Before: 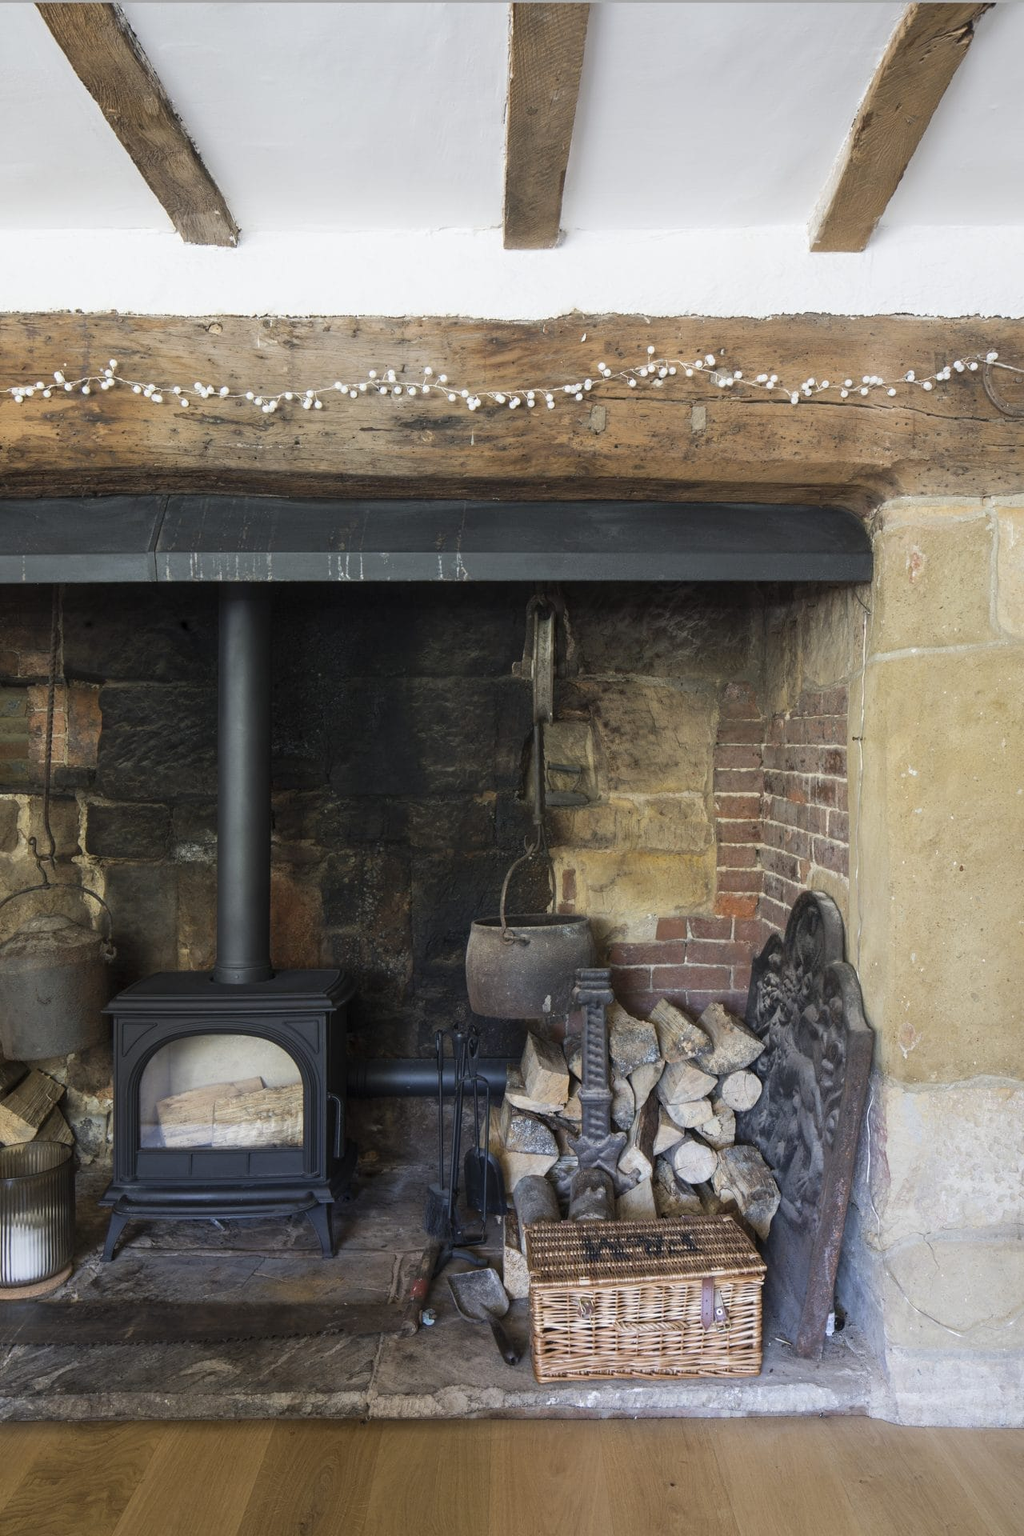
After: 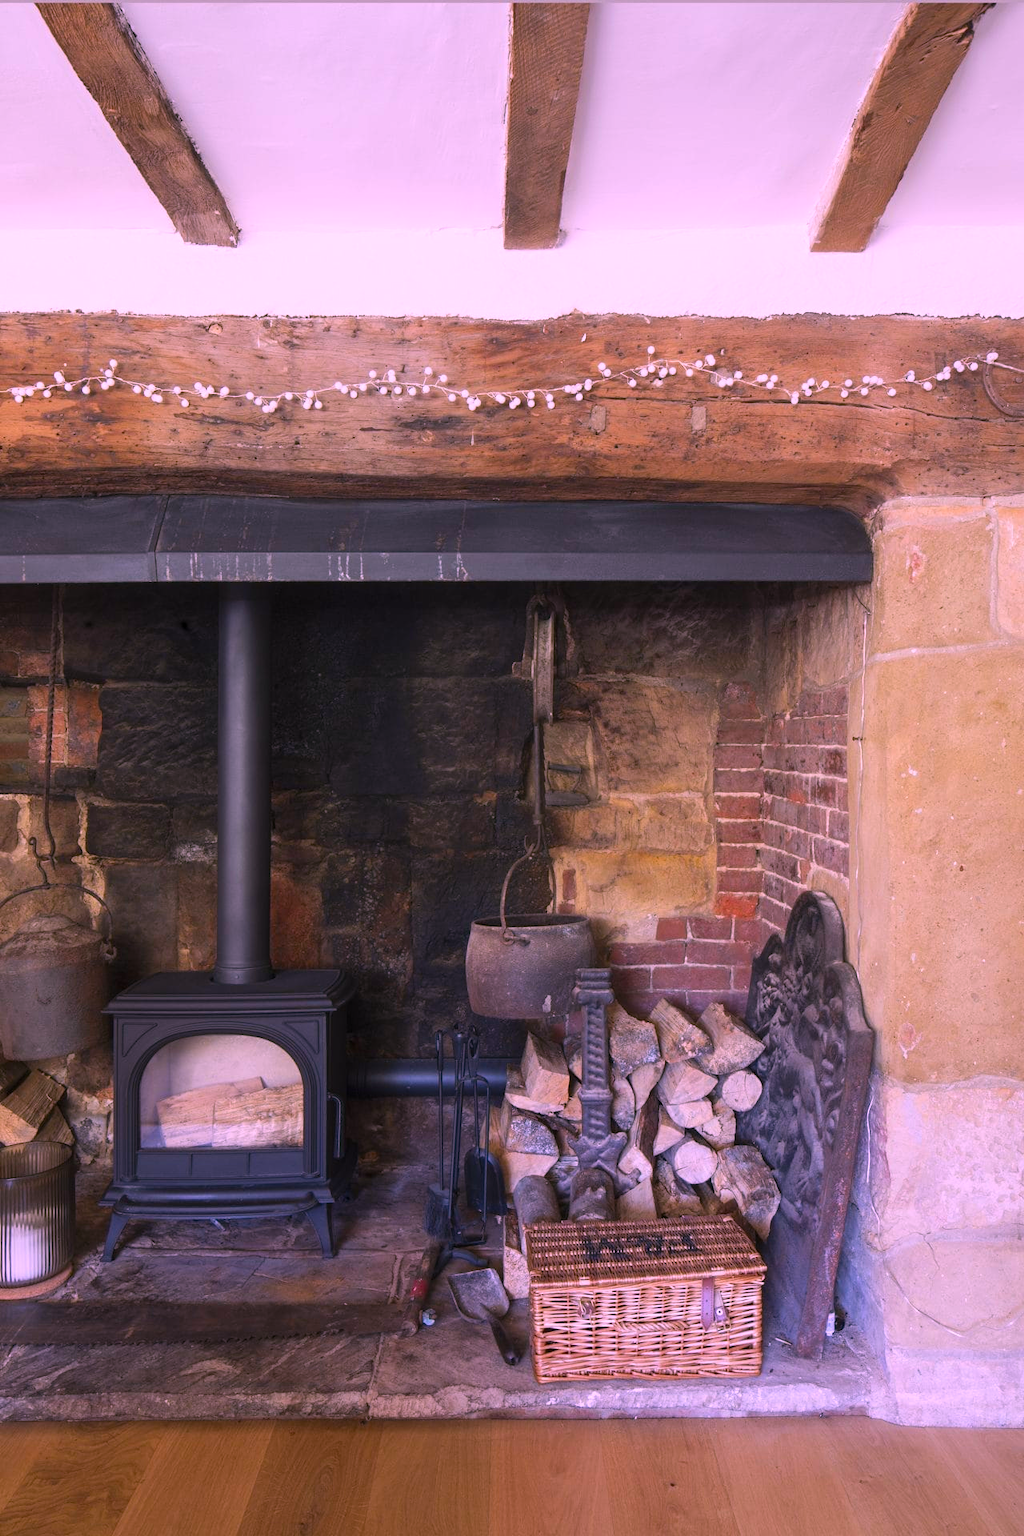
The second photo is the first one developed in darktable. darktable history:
color correction: highlights a* 18.73, highlights b* -12.16, saturation 1.63
